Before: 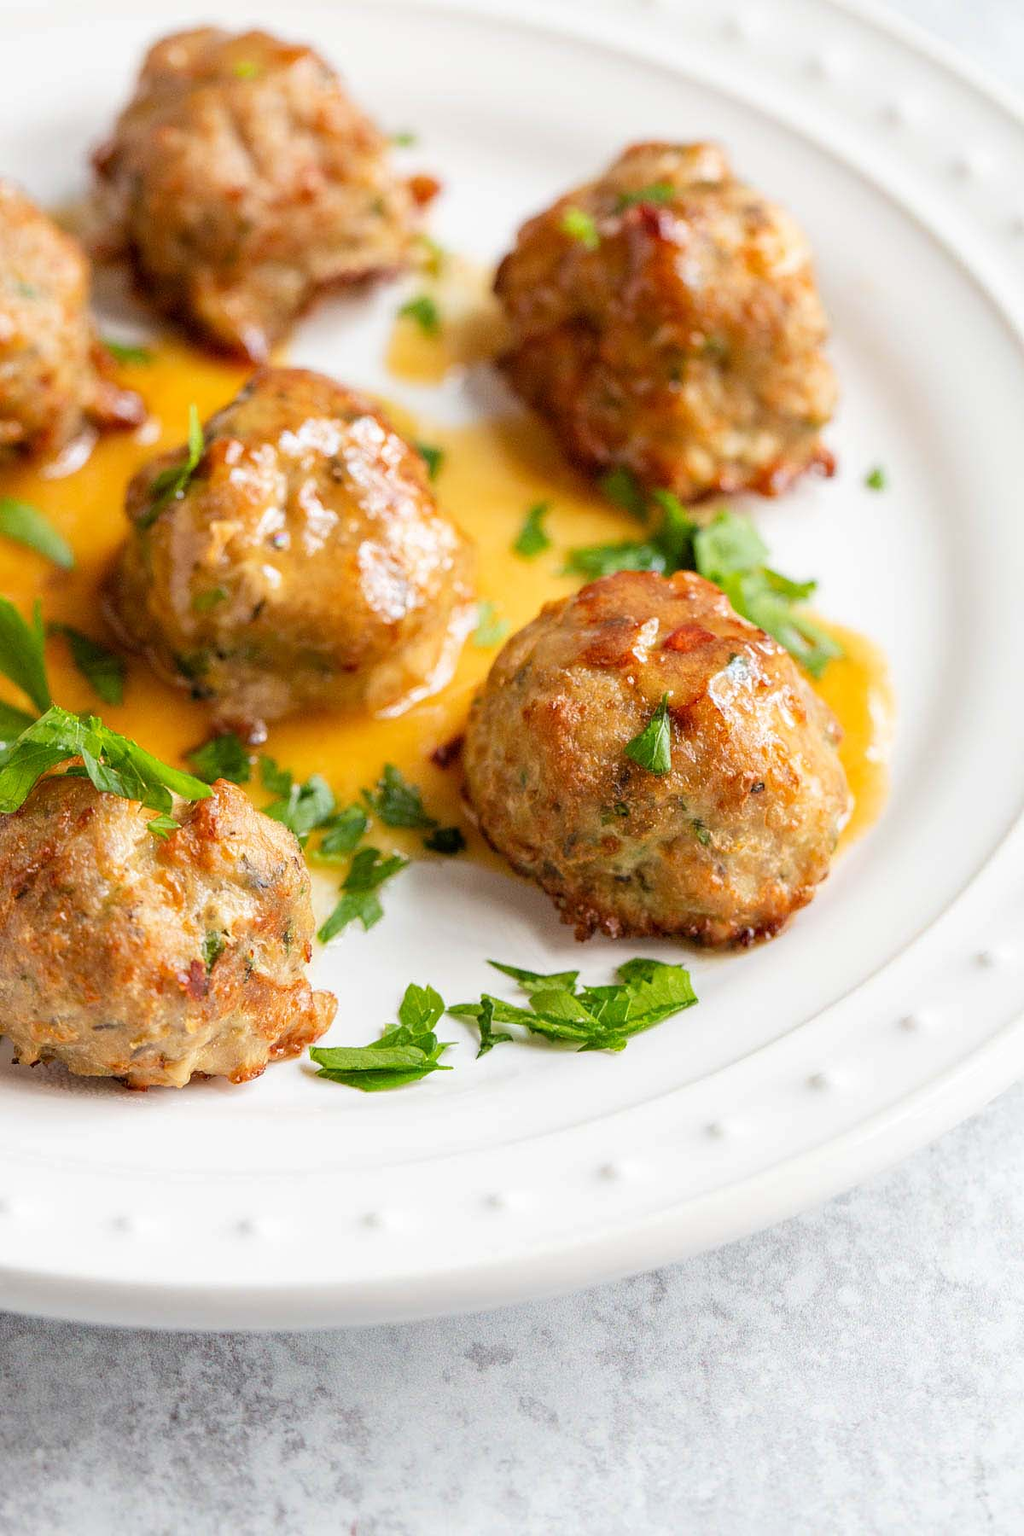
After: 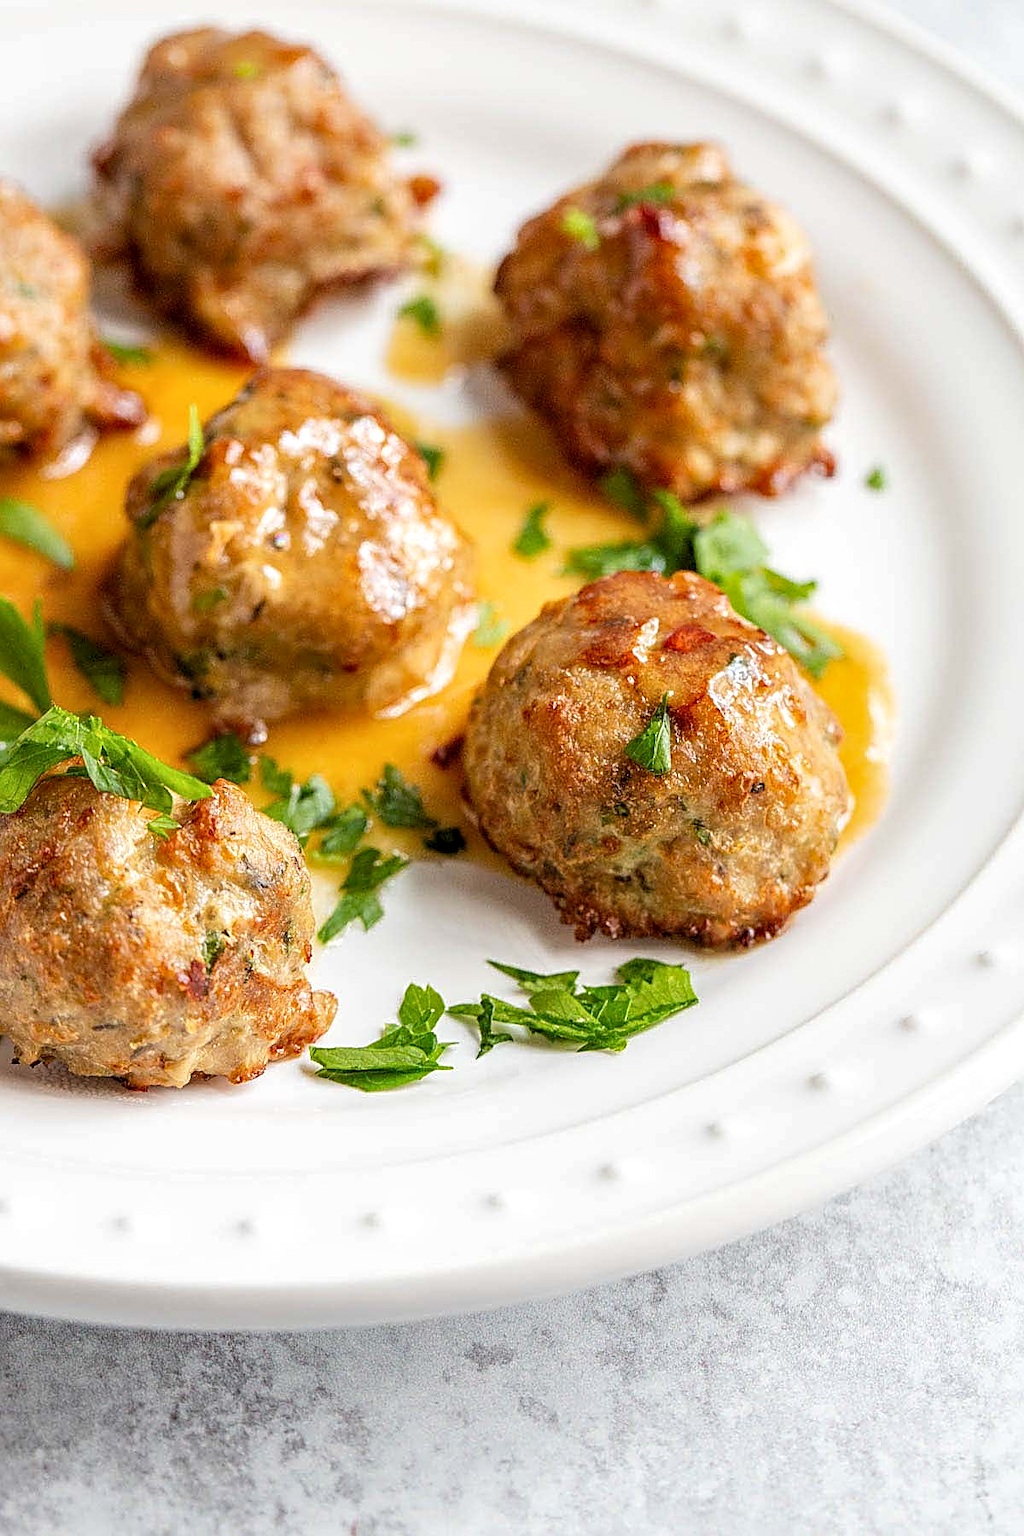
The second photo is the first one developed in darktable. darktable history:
local contrast: on, module defaults
sharpen: radius 2.534, amount 0.63
